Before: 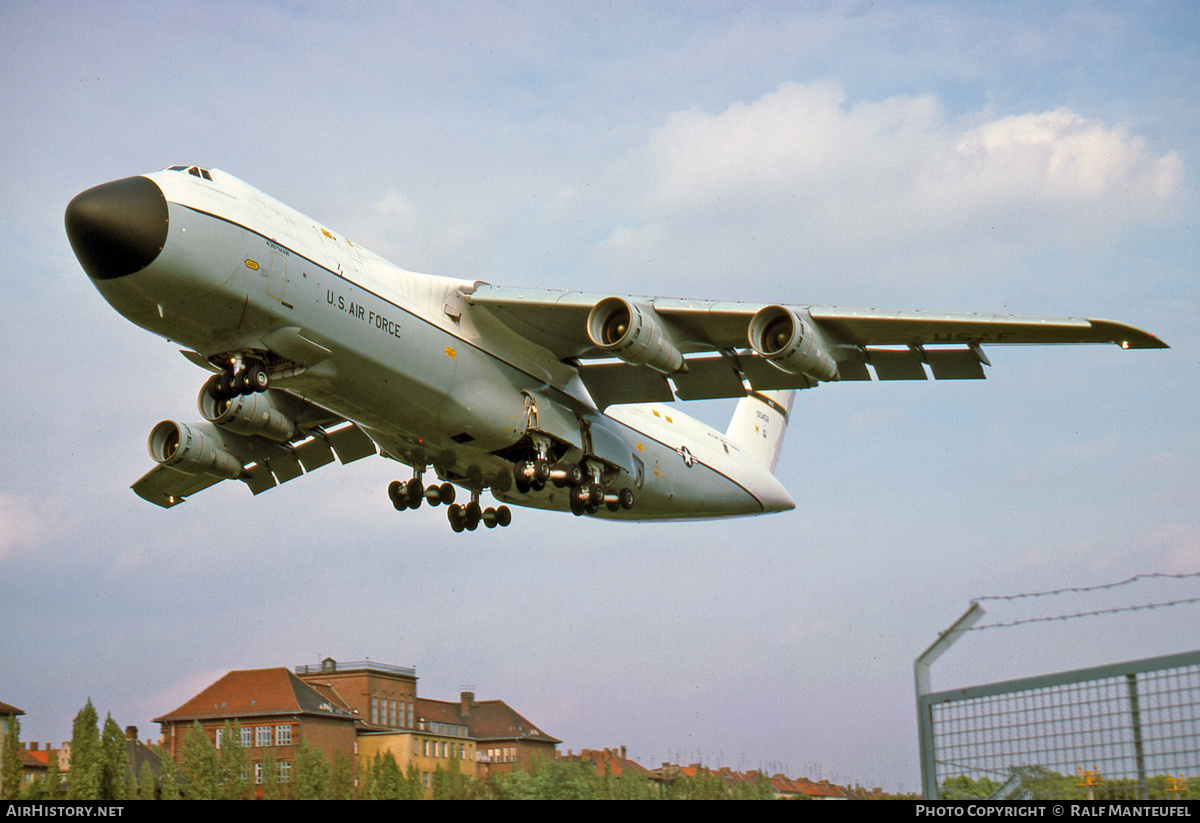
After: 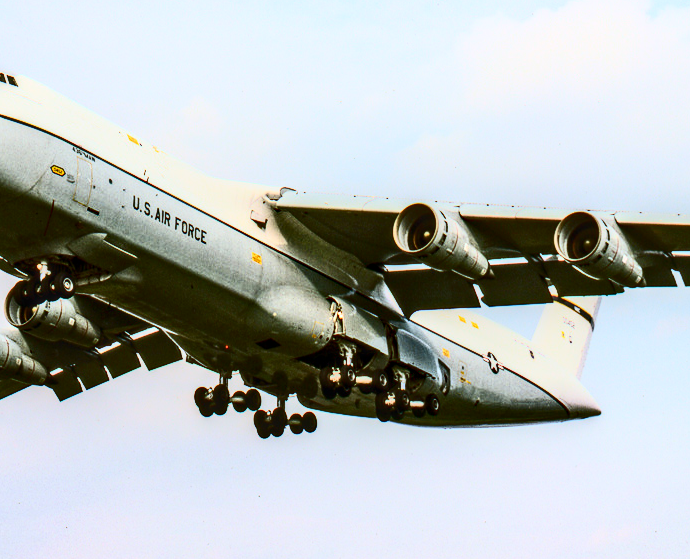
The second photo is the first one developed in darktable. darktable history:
crop: left 16.223%, top 11.512%, right 26.241%, bottom 20.466%
local contrast: highlights 21%, detail 150%
contrast brightness saturation: contrast 0.92, brightness 0.199
haze removal: compatibility mode true, adaptive false
